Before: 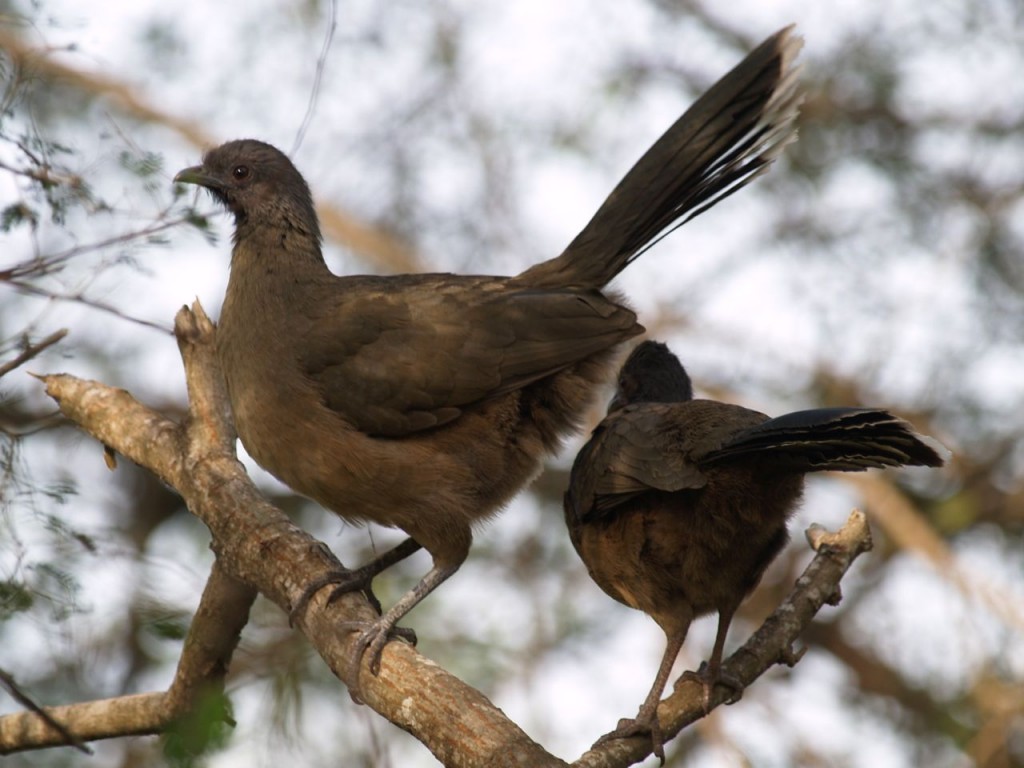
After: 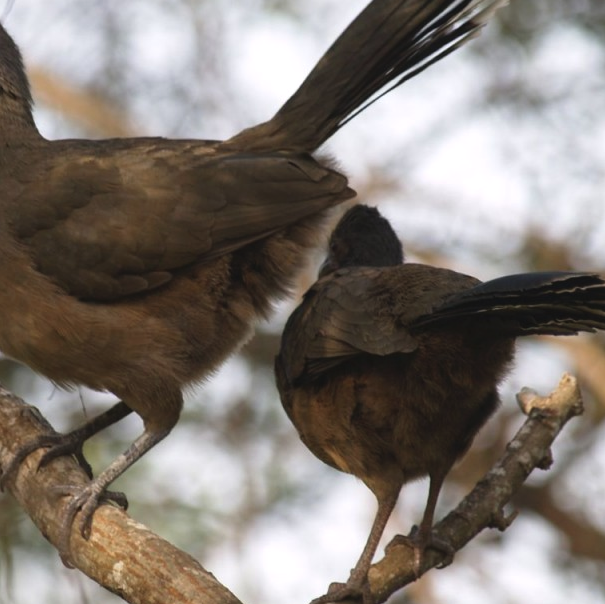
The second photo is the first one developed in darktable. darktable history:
exposure: black level correction -0.005, exposure 0.054 EV, compensate highlight preservation false
crop and rotate: left 28.256%, top 17.734%, right 12.656%, bottom 3.573%
